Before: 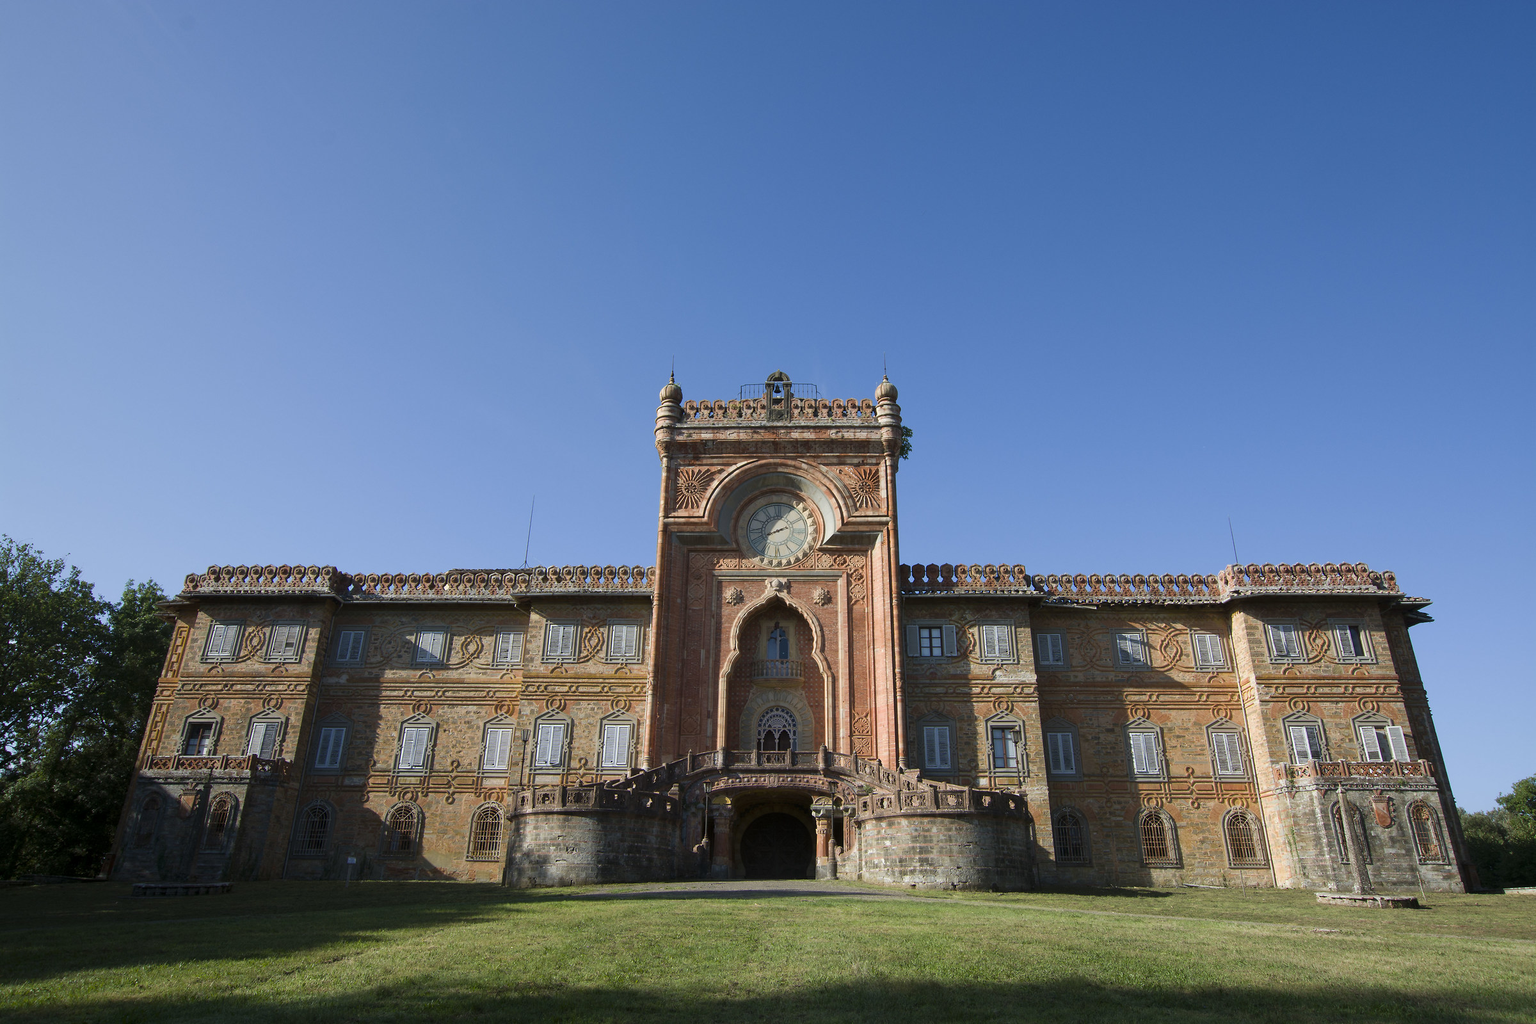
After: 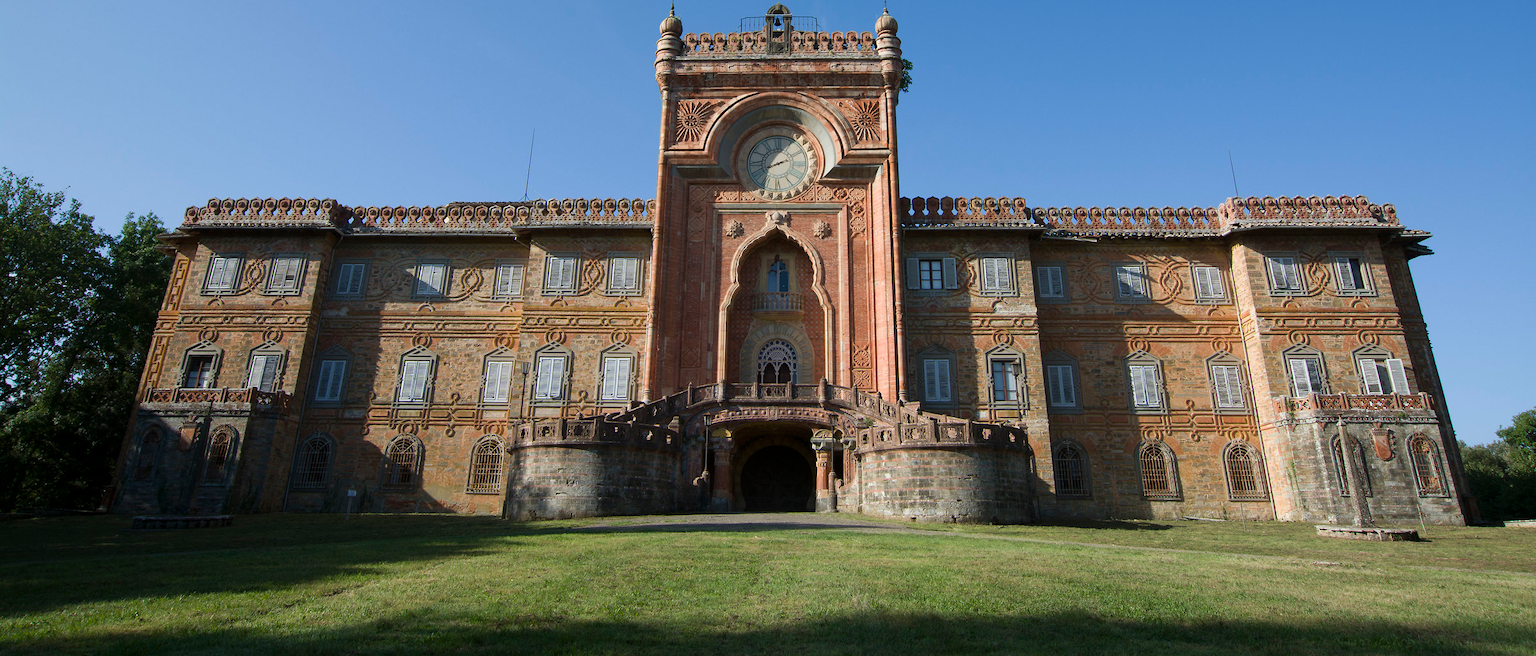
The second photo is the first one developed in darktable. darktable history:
crop and rotate: top 35.912%
